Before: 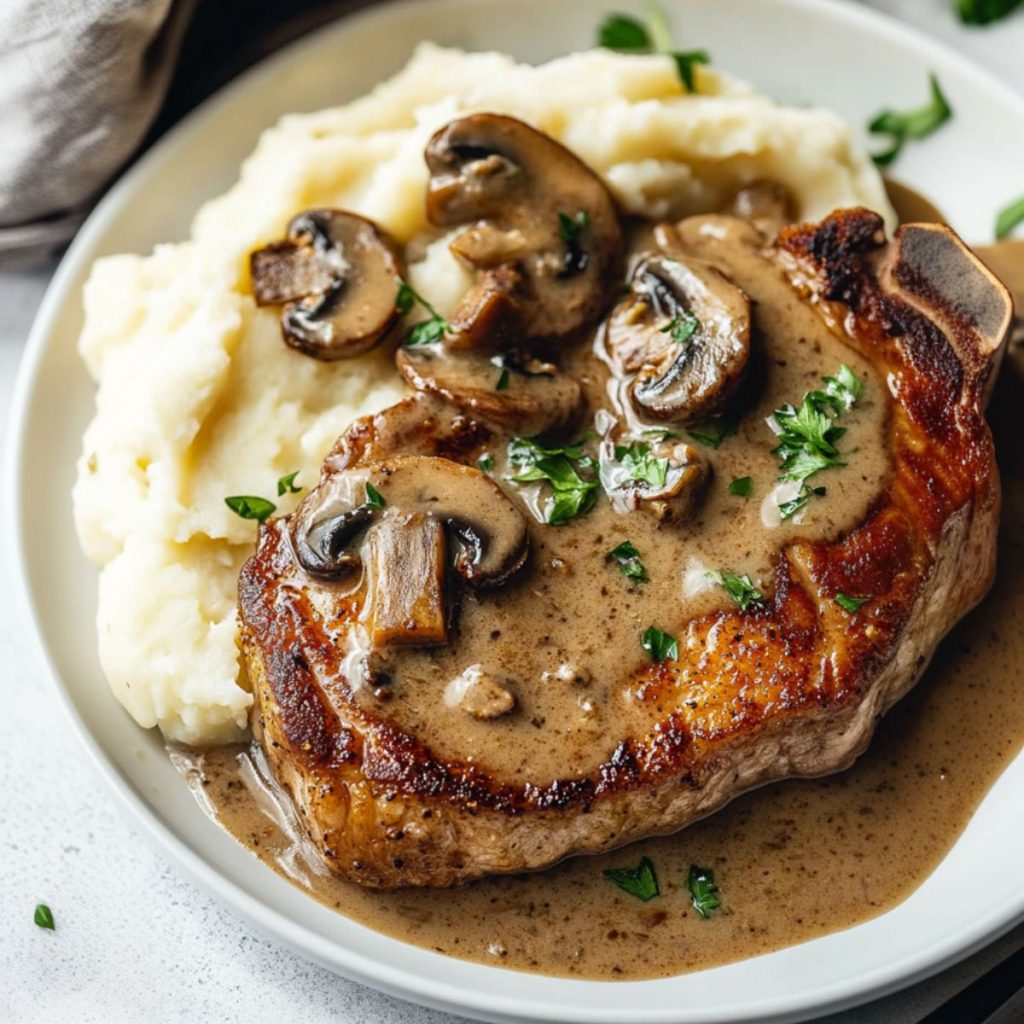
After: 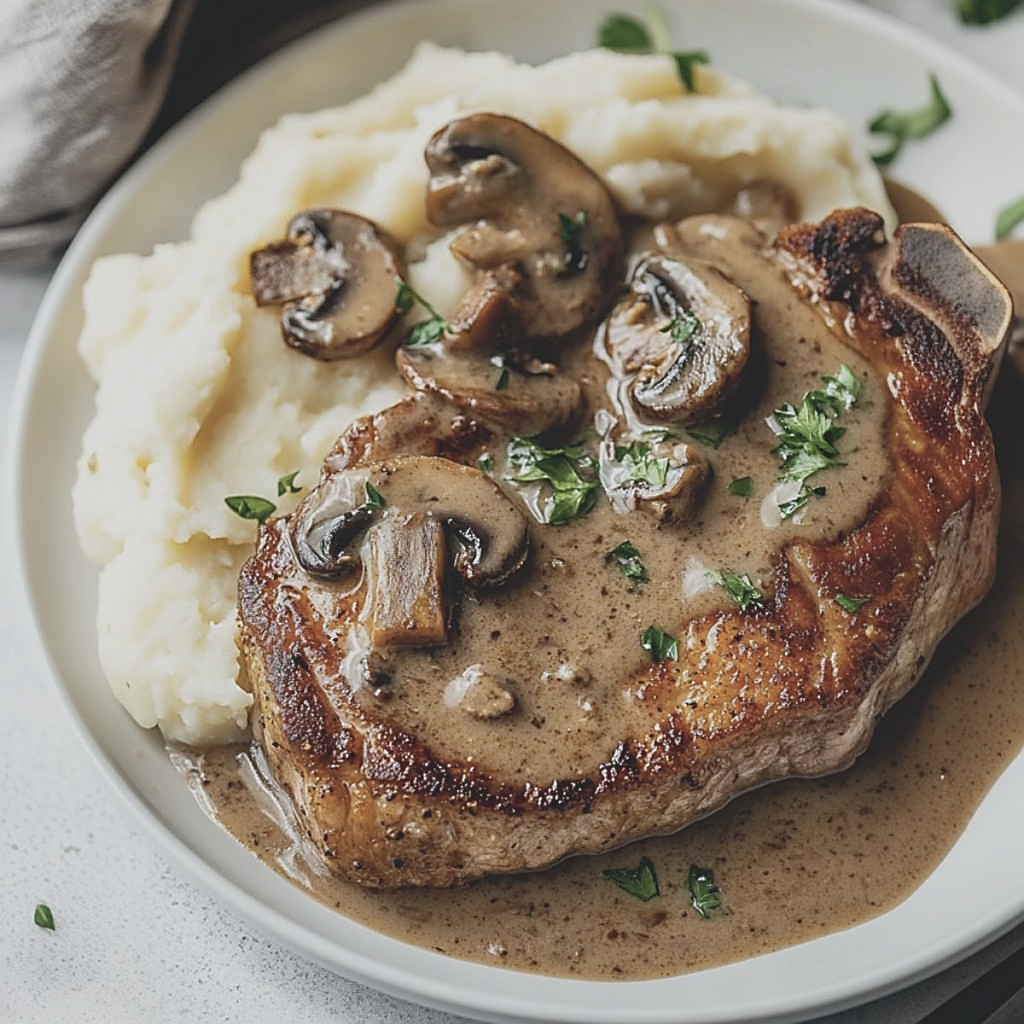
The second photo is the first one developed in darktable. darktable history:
contrast brightness saturation: contrast -0.253, saturation -0.421
sharpen: radius 1.422, amount 1.257, threshold 0.659
